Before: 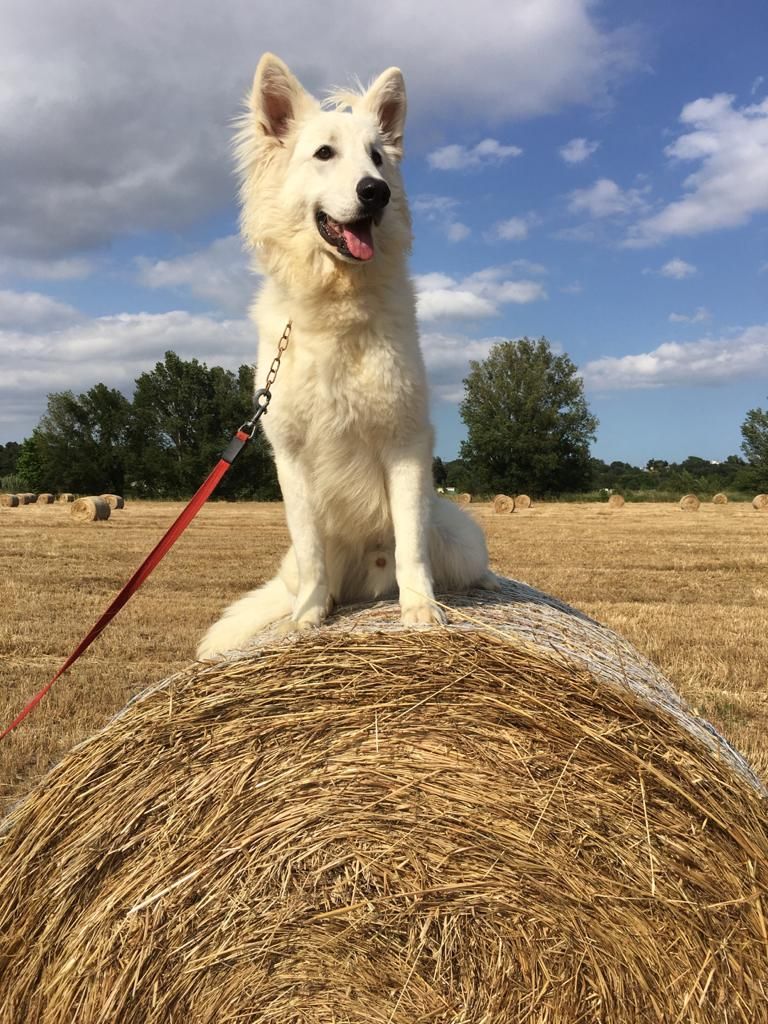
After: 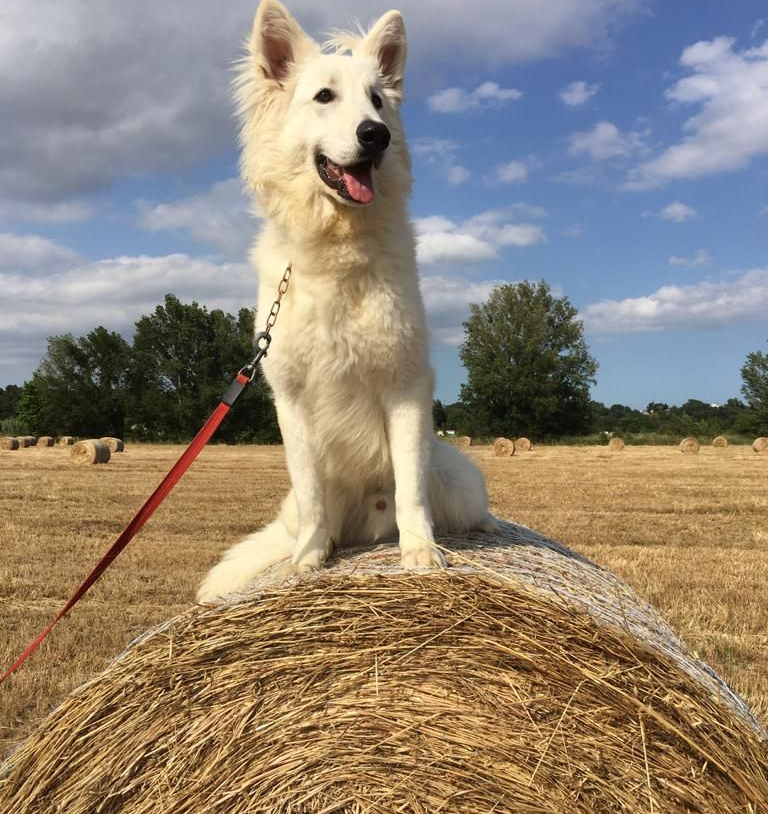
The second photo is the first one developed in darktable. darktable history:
crop and rotate: top 5.649%, bottom 14.819%
